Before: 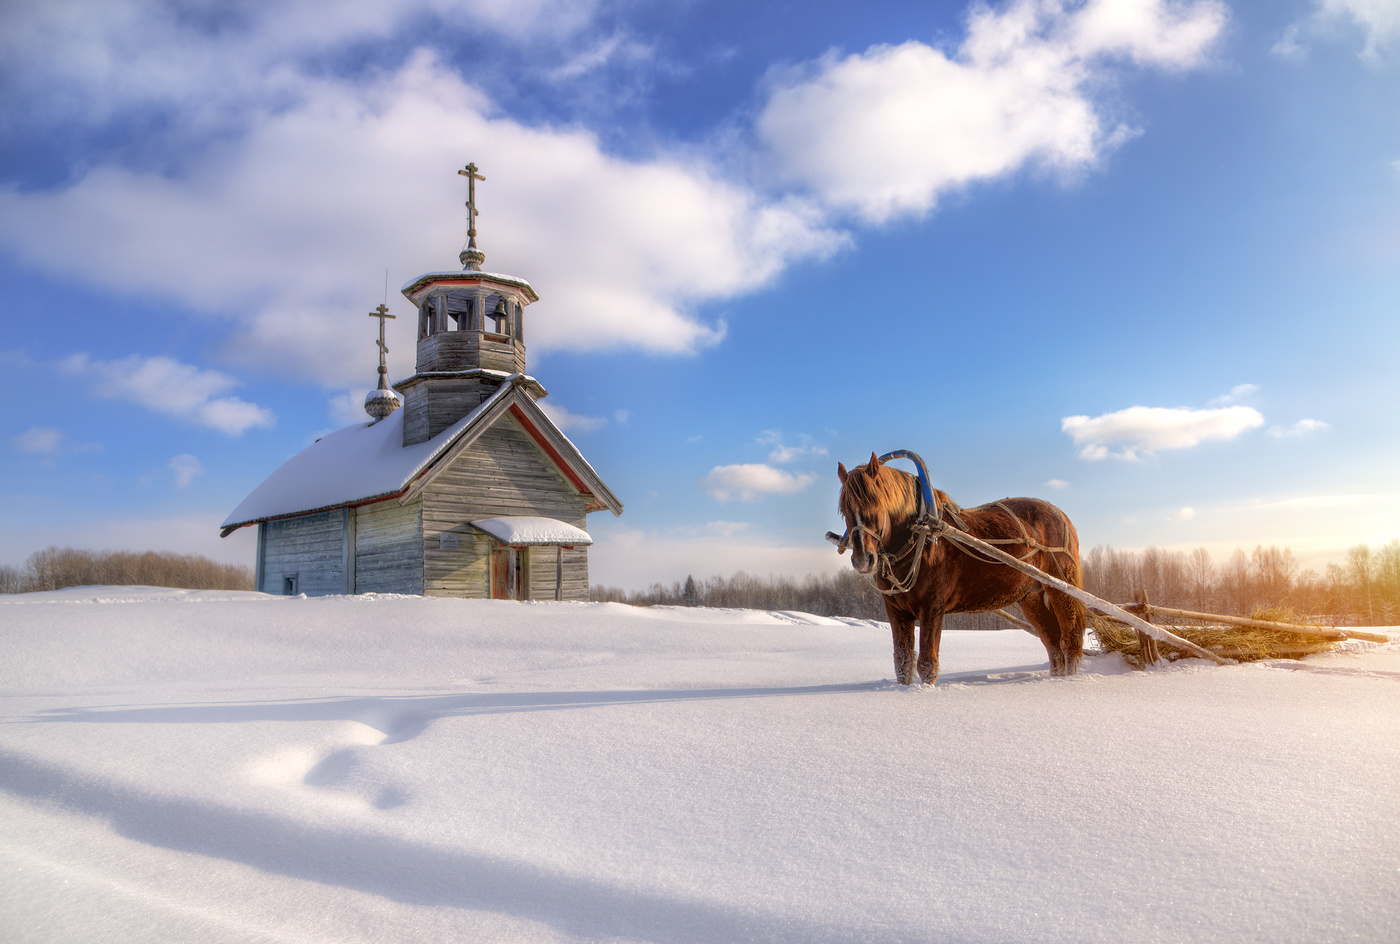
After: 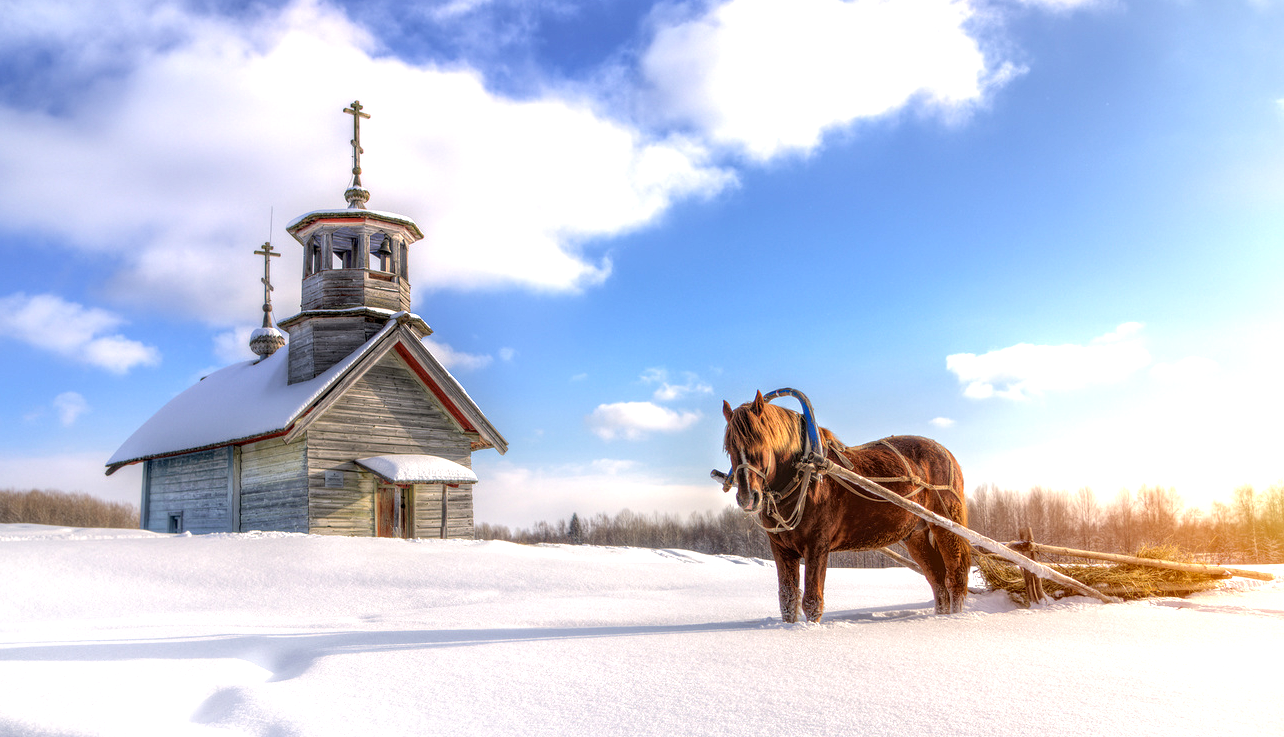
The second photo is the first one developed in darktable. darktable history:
crop: left 8.224%, top 6.571%, bottom 15.341%
exposure: exposure 0.601 EV, compensate highlight preservation false
local contrast: detail 130%
